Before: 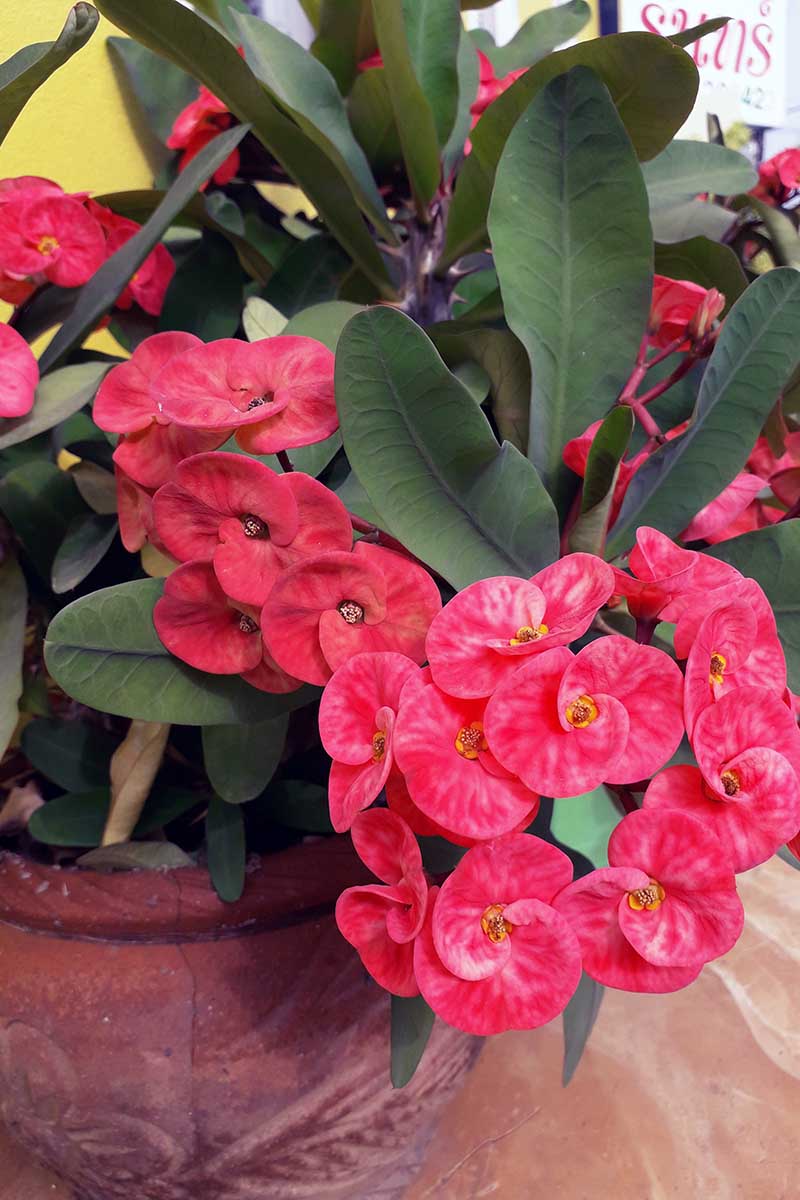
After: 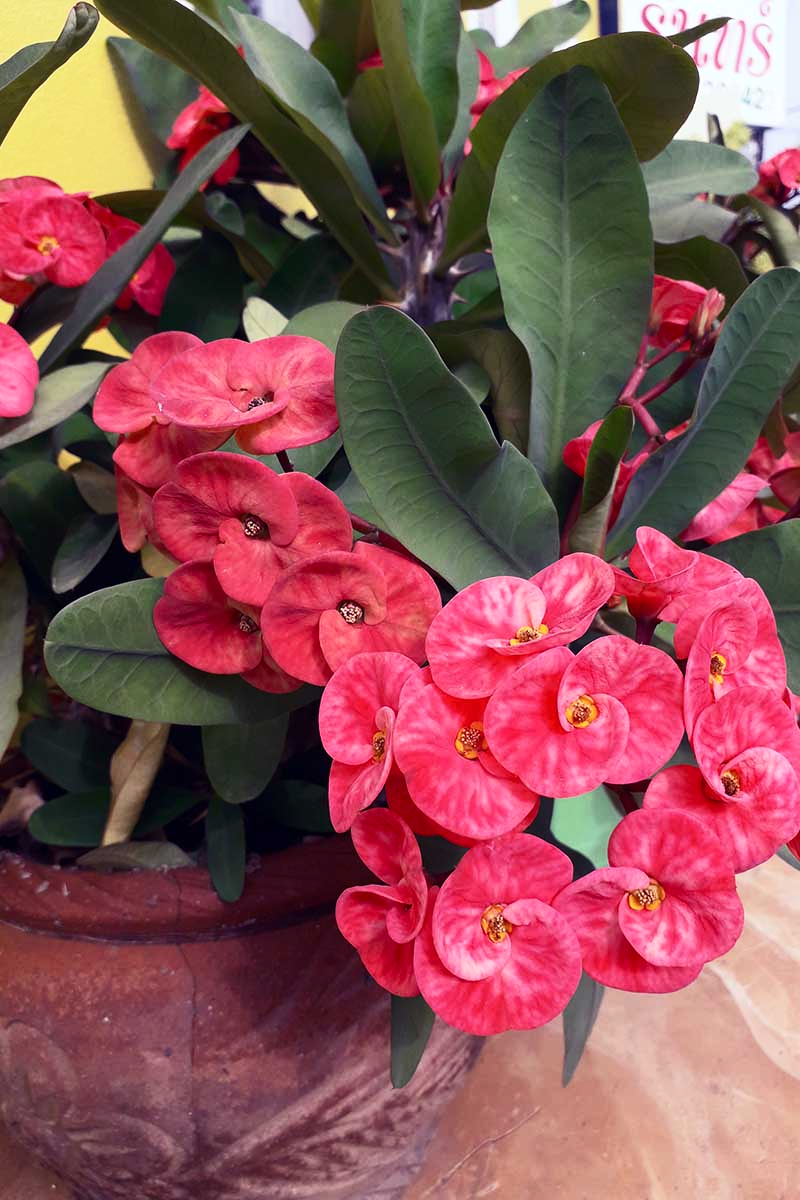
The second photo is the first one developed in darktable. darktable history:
tone curve: curves: ch0 [(0, 0) (0.003, 0.003) (0.011, 0.012) (0.025, 0.023) (0.044, 0.04) (0.069, 0.056) (0.1, 0.082) (0.136, 0.107) (0.177, 0.144) (0.224, 0.186) (0.277, 0.237) (0.335, 0.297) (0.399, 0.37) (0.468, 0.465) (0.543, 0.567) (0.623, 0.68) (0.709, 0.782) (0.801, 0.86) (0.898, 0.924) (1, 1)], color space Lab, independent channels, preserve colors none
